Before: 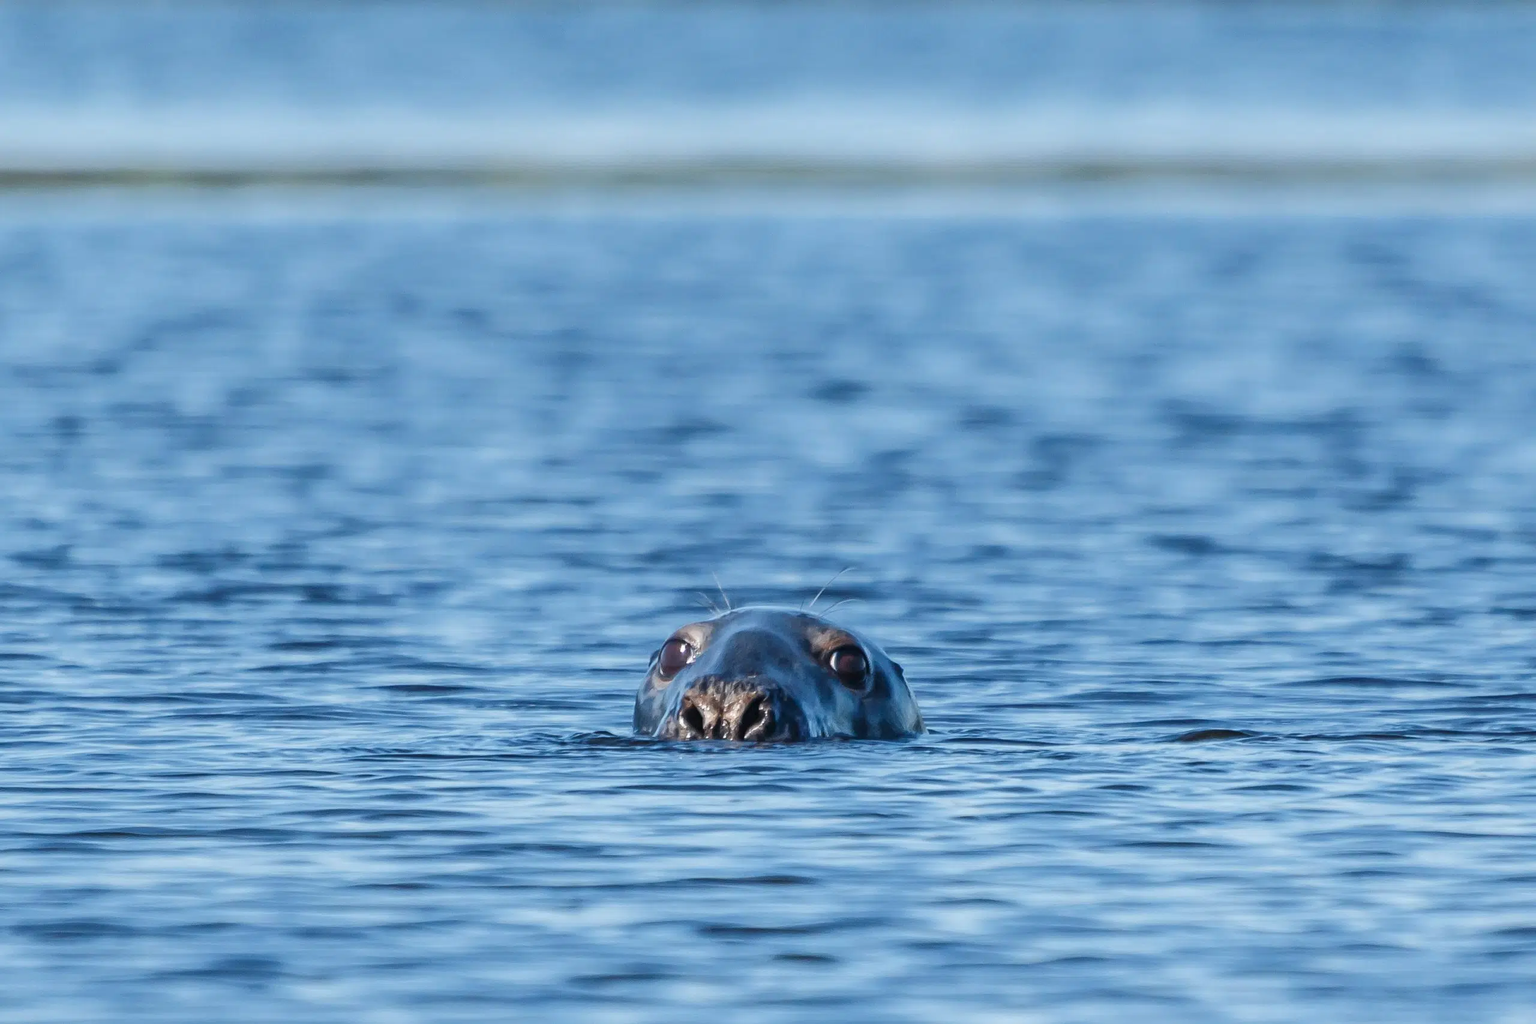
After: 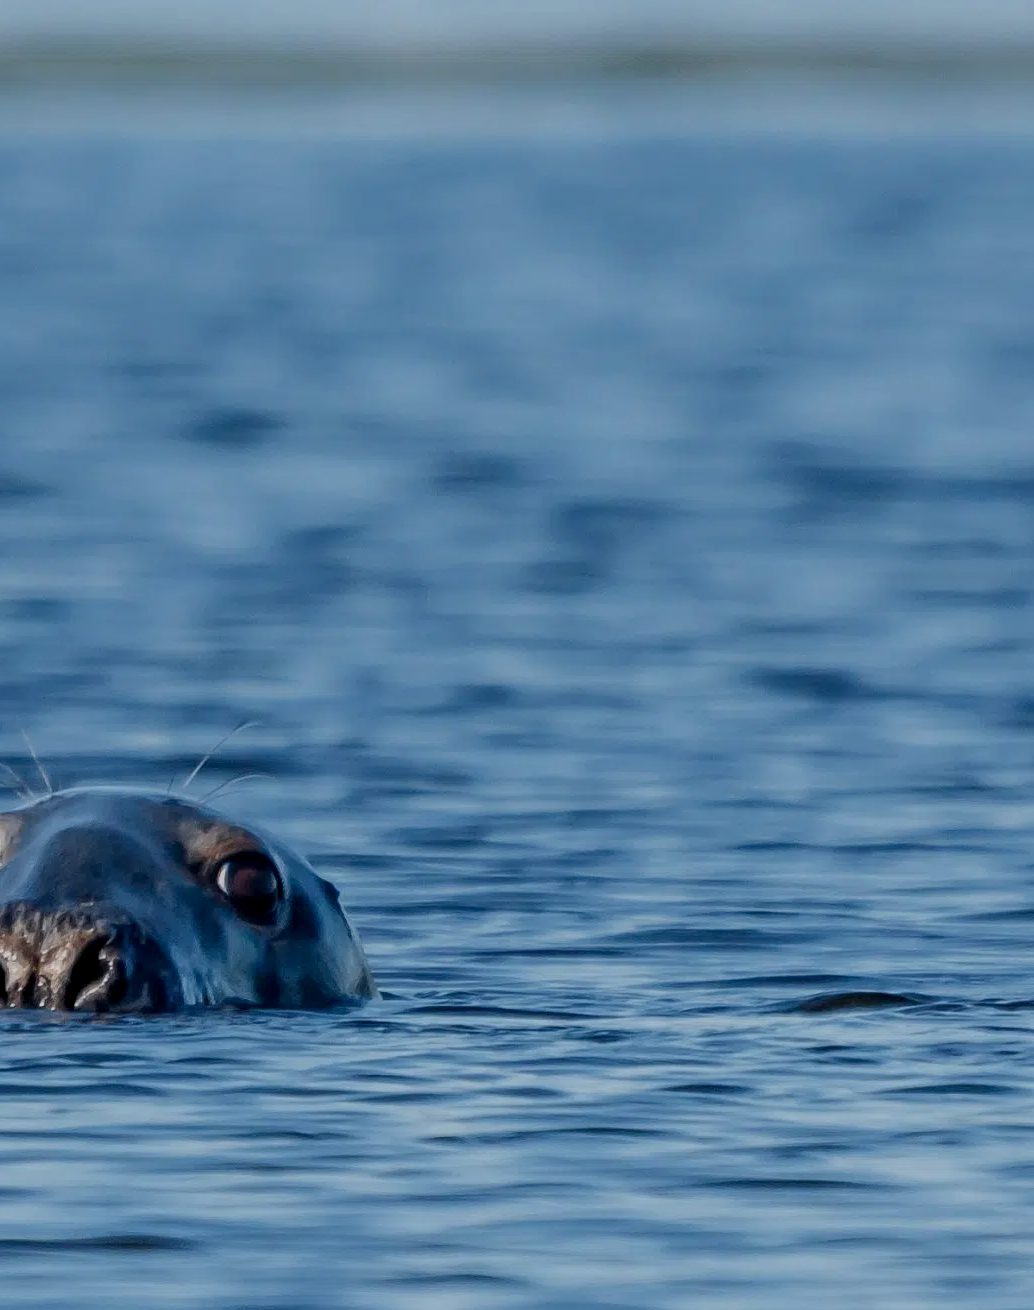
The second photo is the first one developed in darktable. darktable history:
exposure: black level correction 0.009, exposure -0.621 EV, compensate exposure bias true, compensate highlight preservation false
crop: left 45.578%, top 13.136%, right 13.994%, bottom 10.076%
